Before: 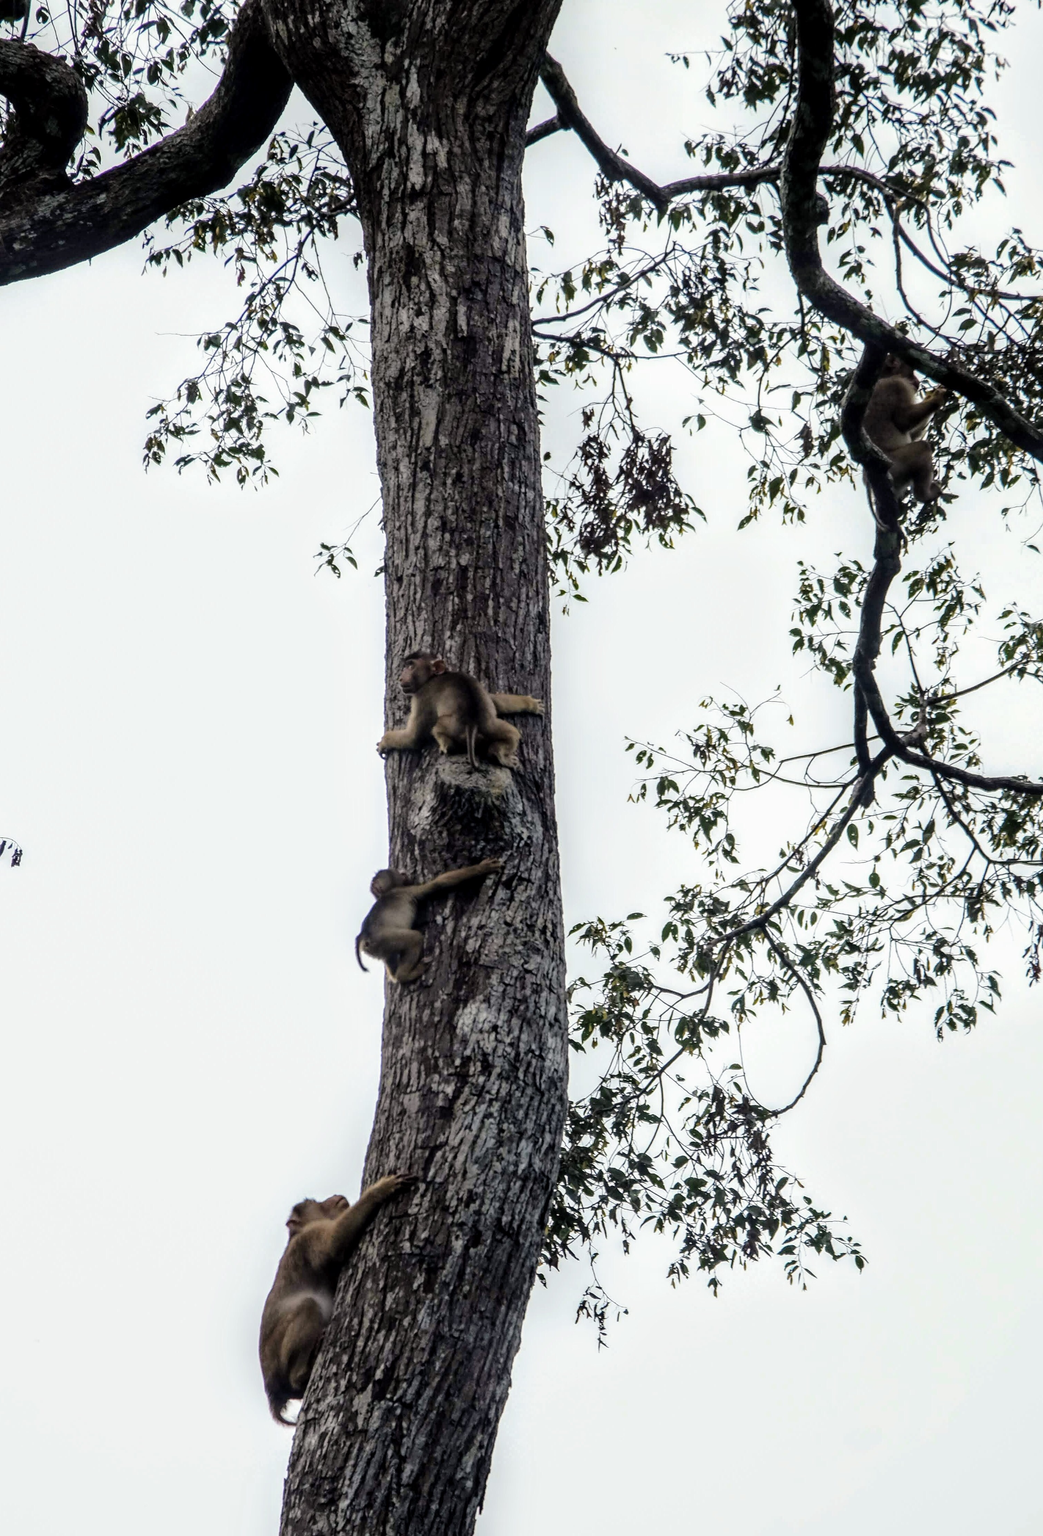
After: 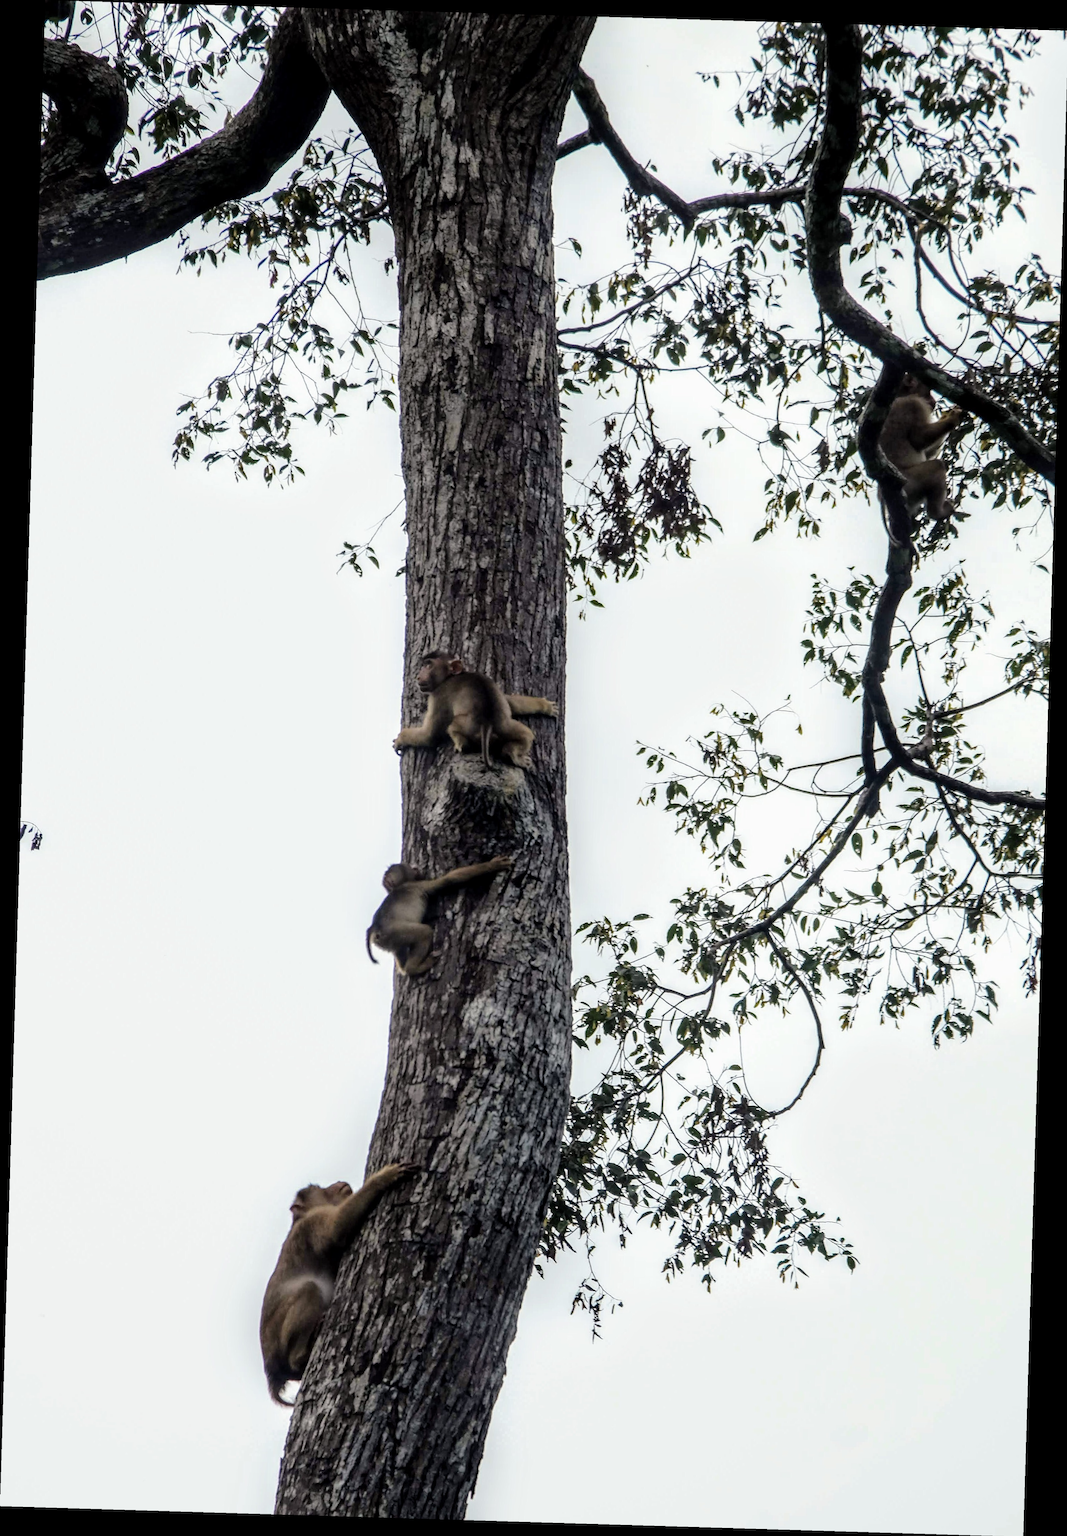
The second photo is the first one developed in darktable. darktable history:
rotate and perspective: rotation 1.72°, automatic cropping off
